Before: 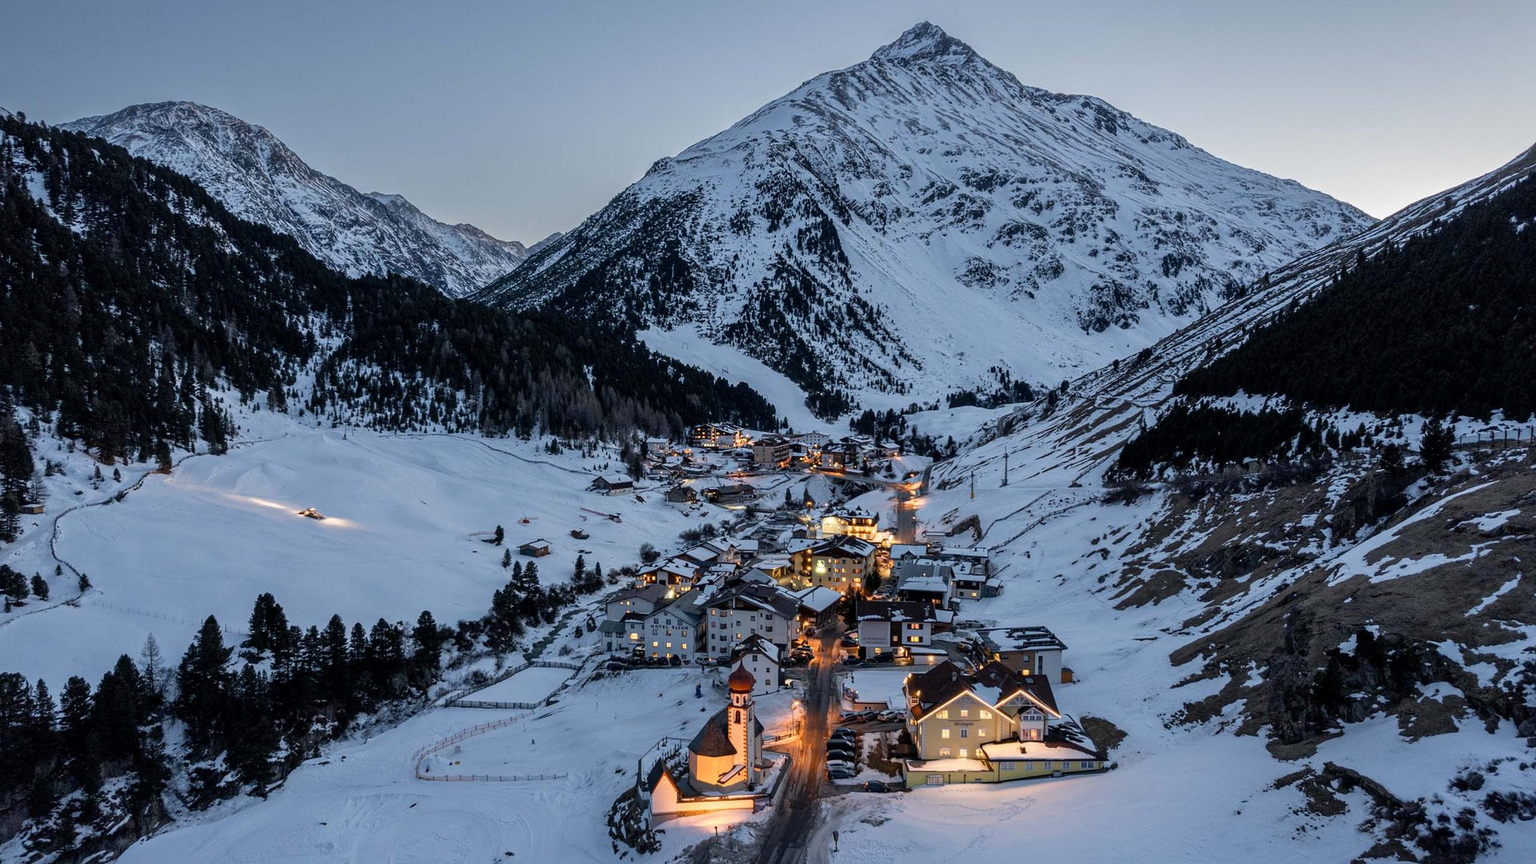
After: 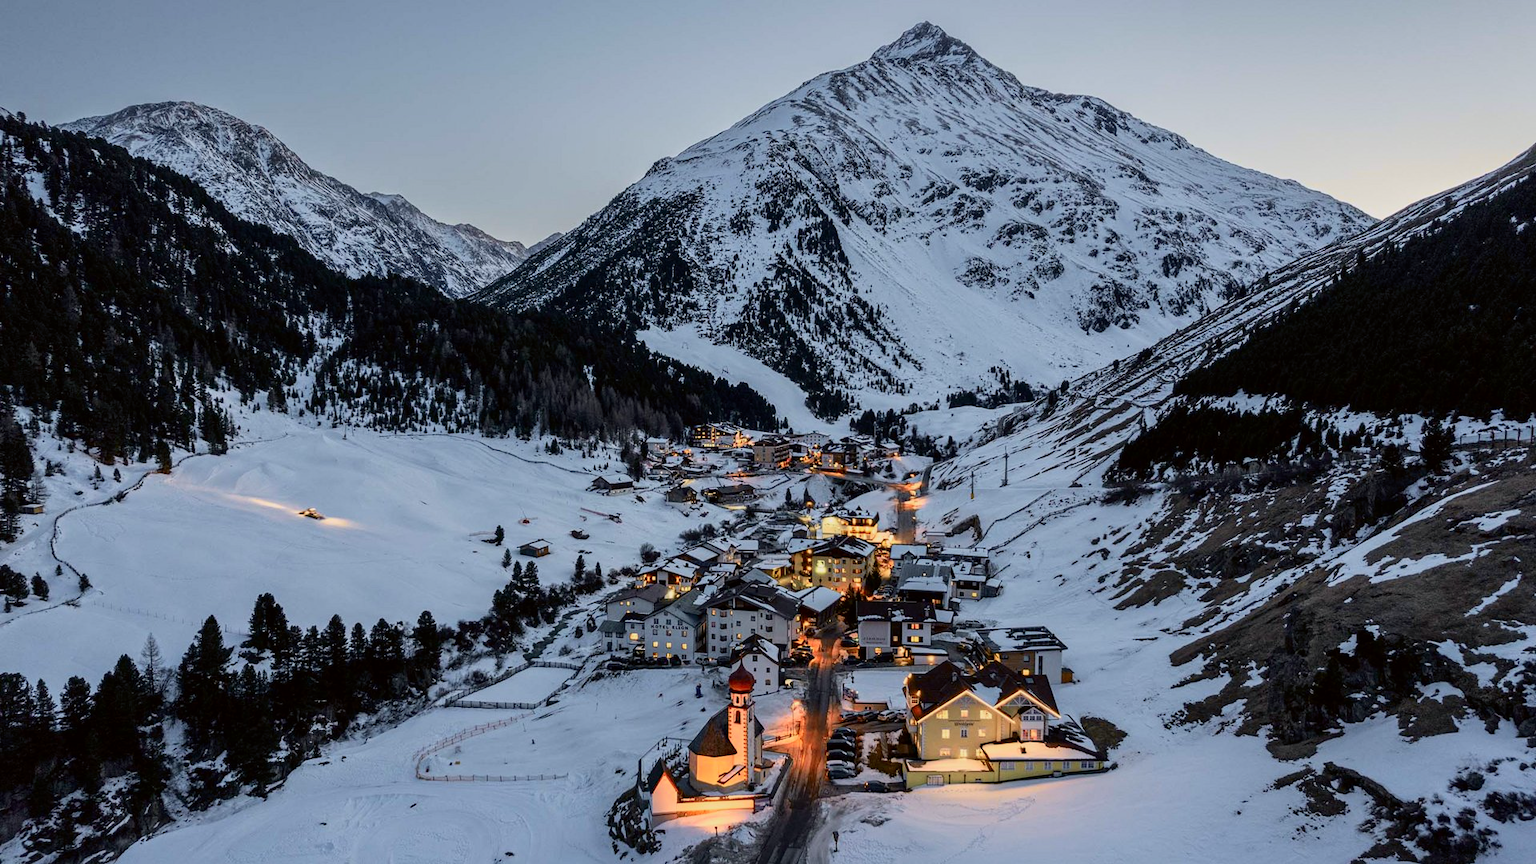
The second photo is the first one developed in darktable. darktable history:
tone curve: curves: ch0 [(0, 0) (0.091, 0.066) (0.184, 0.16) (0.491, 0.519) (0.748, 0.765) (1, 0.919)]; ch1 [(0, 0) (0.179, 0.173) (0.322, 0.32) (0.424, 0.424) (0.502, 0.504) (0.56, 0.575) (0.631, 0.675) (0.777, 0.806) (1, 1)]; ch2 [(0, 0) (0.434, 0.447) (0.485, 0.495) (0.524, 0.563) (0.676, 0.691) (1, 1)], color space Lab, independent channels, preserve colors none
